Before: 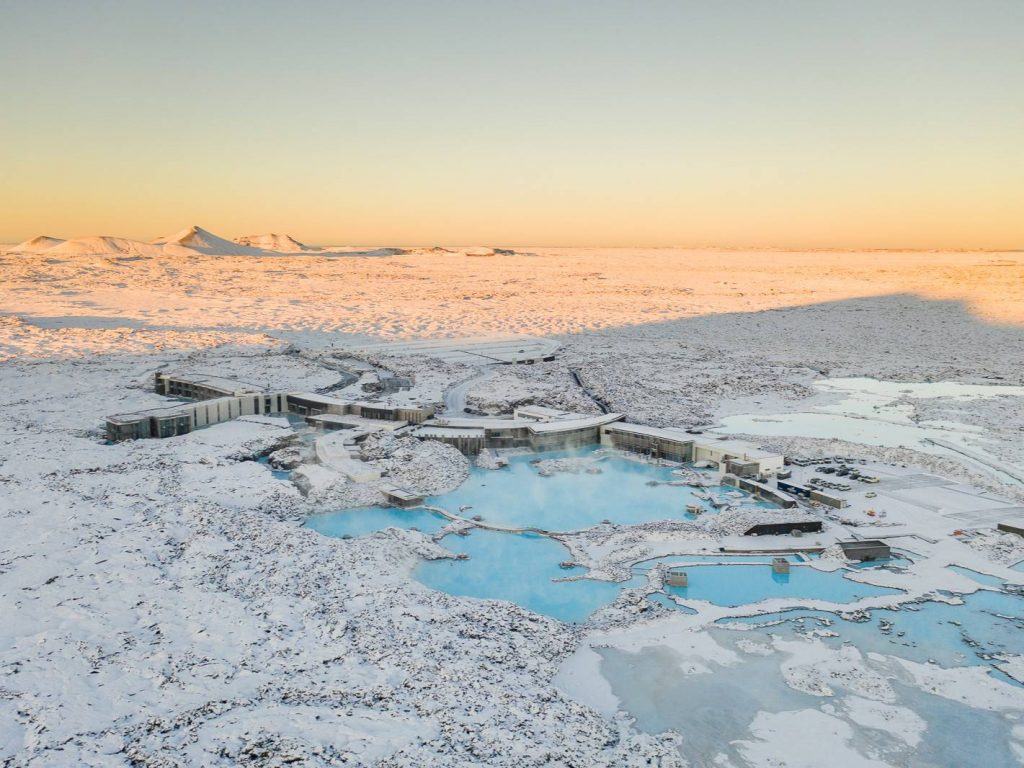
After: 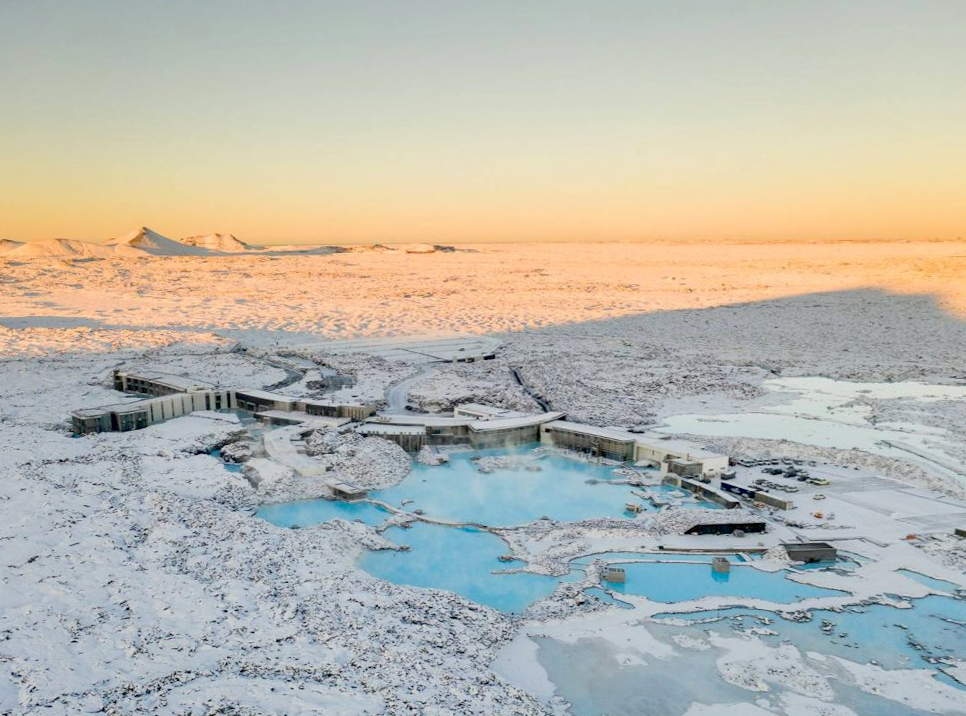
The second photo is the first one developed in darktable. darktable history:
exposure: black level correction 0.016, exposure -0.009 EV, compensate highlight preservation false
crop: top 0.05%, bottom 0.098%
contrast brightness saturation: contrast 0.04, saturation 0.07
rotate and perspective: rotation 0.062°, lens shift (vertical) 0.115, lens shift (horizontal) -0.133, crop left 0.047, crop right 0.94, crop top 0.061, crop bottom 0.94
